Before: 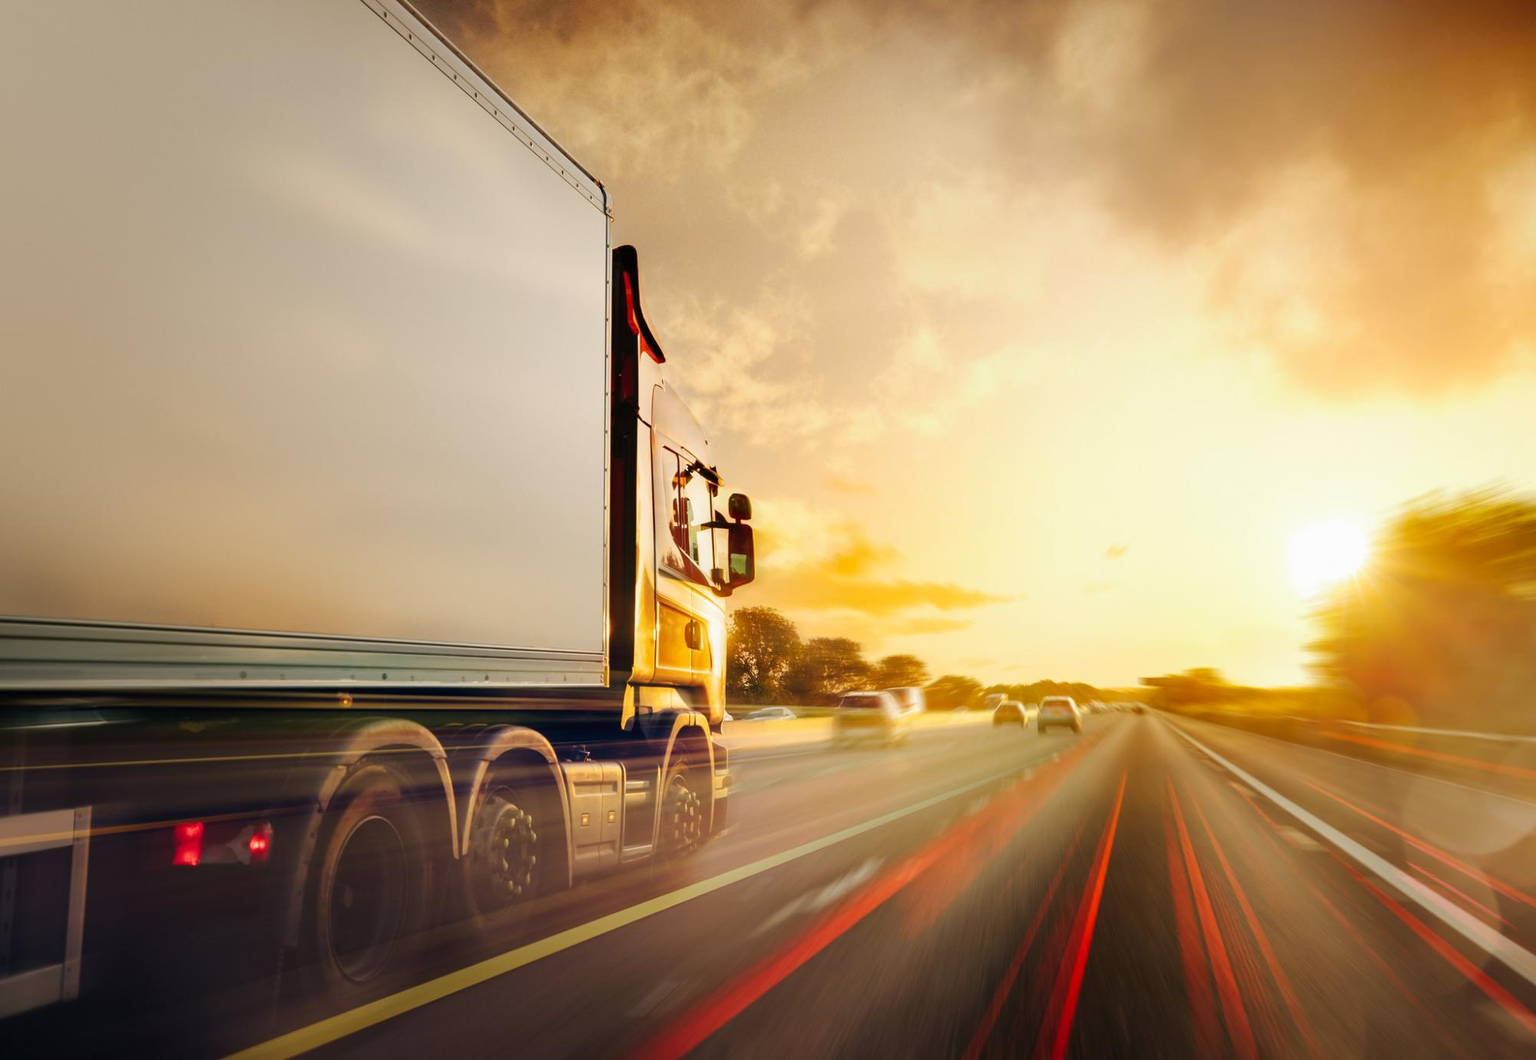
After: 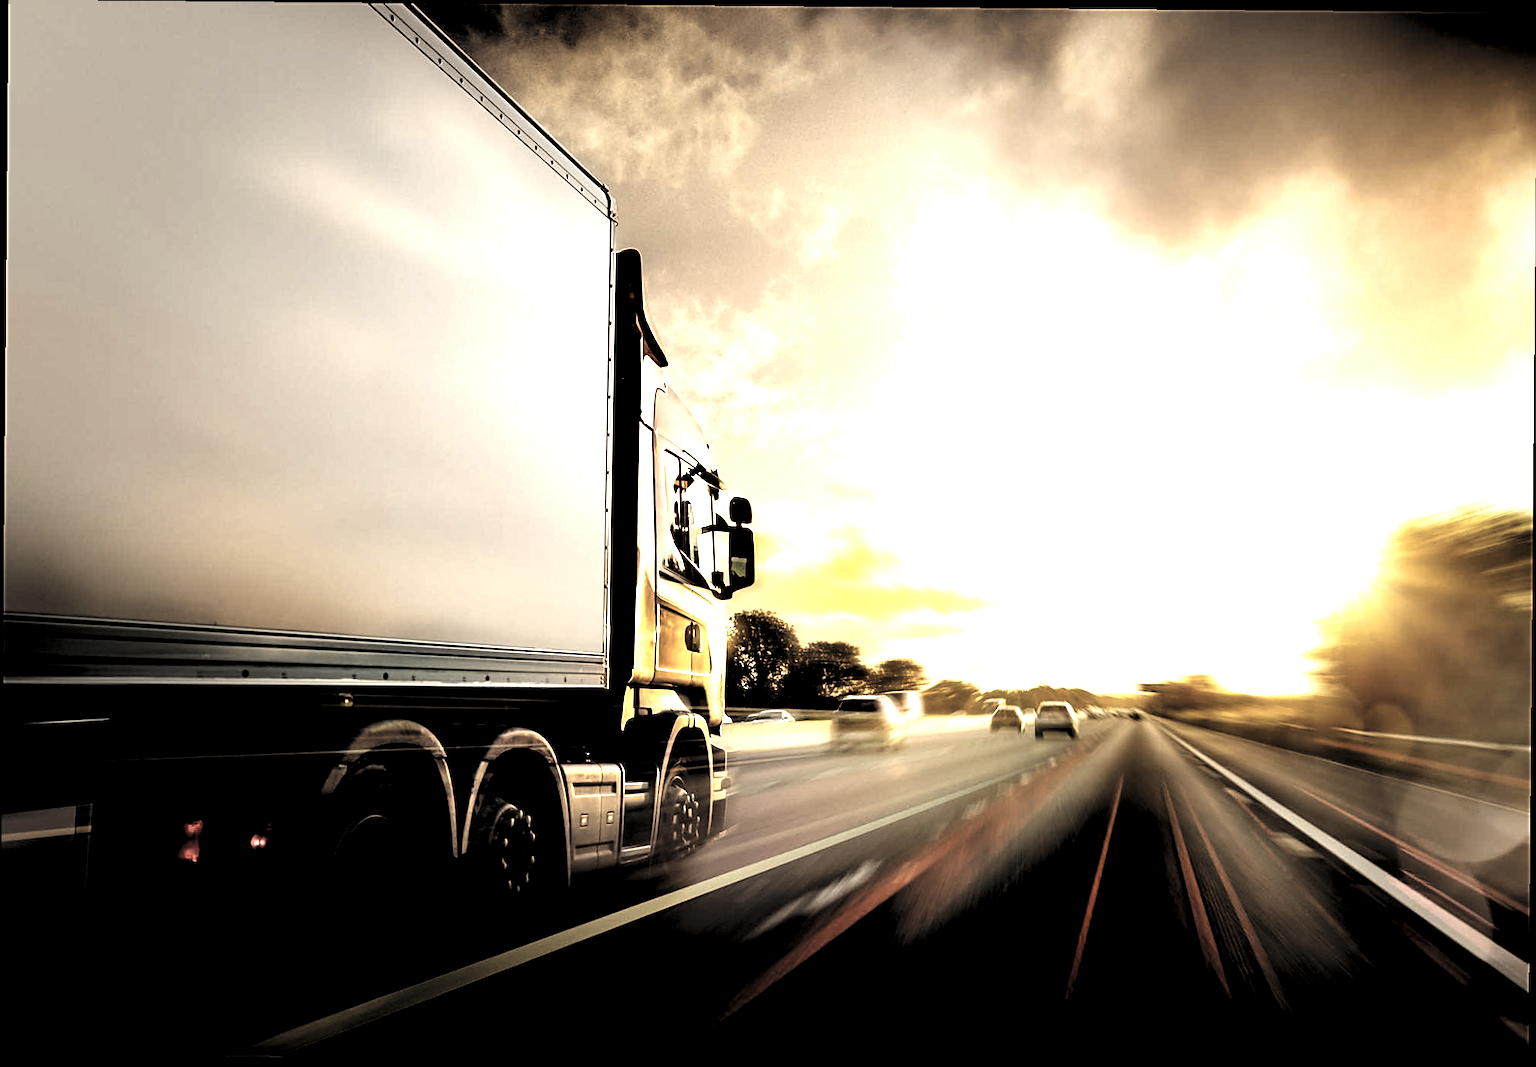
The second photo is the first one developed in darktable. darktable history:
crop and rotate: angle -0.496°
contrast brightness saturation: contrast 0.099, saturation -0.358
exposure: black level correction 0, exposure 0.874 EV, compensate exposure bias true, compensate highlight preservation false
sharpen: on, module defaults
levels: levels [0.514, 0.759, 1]
